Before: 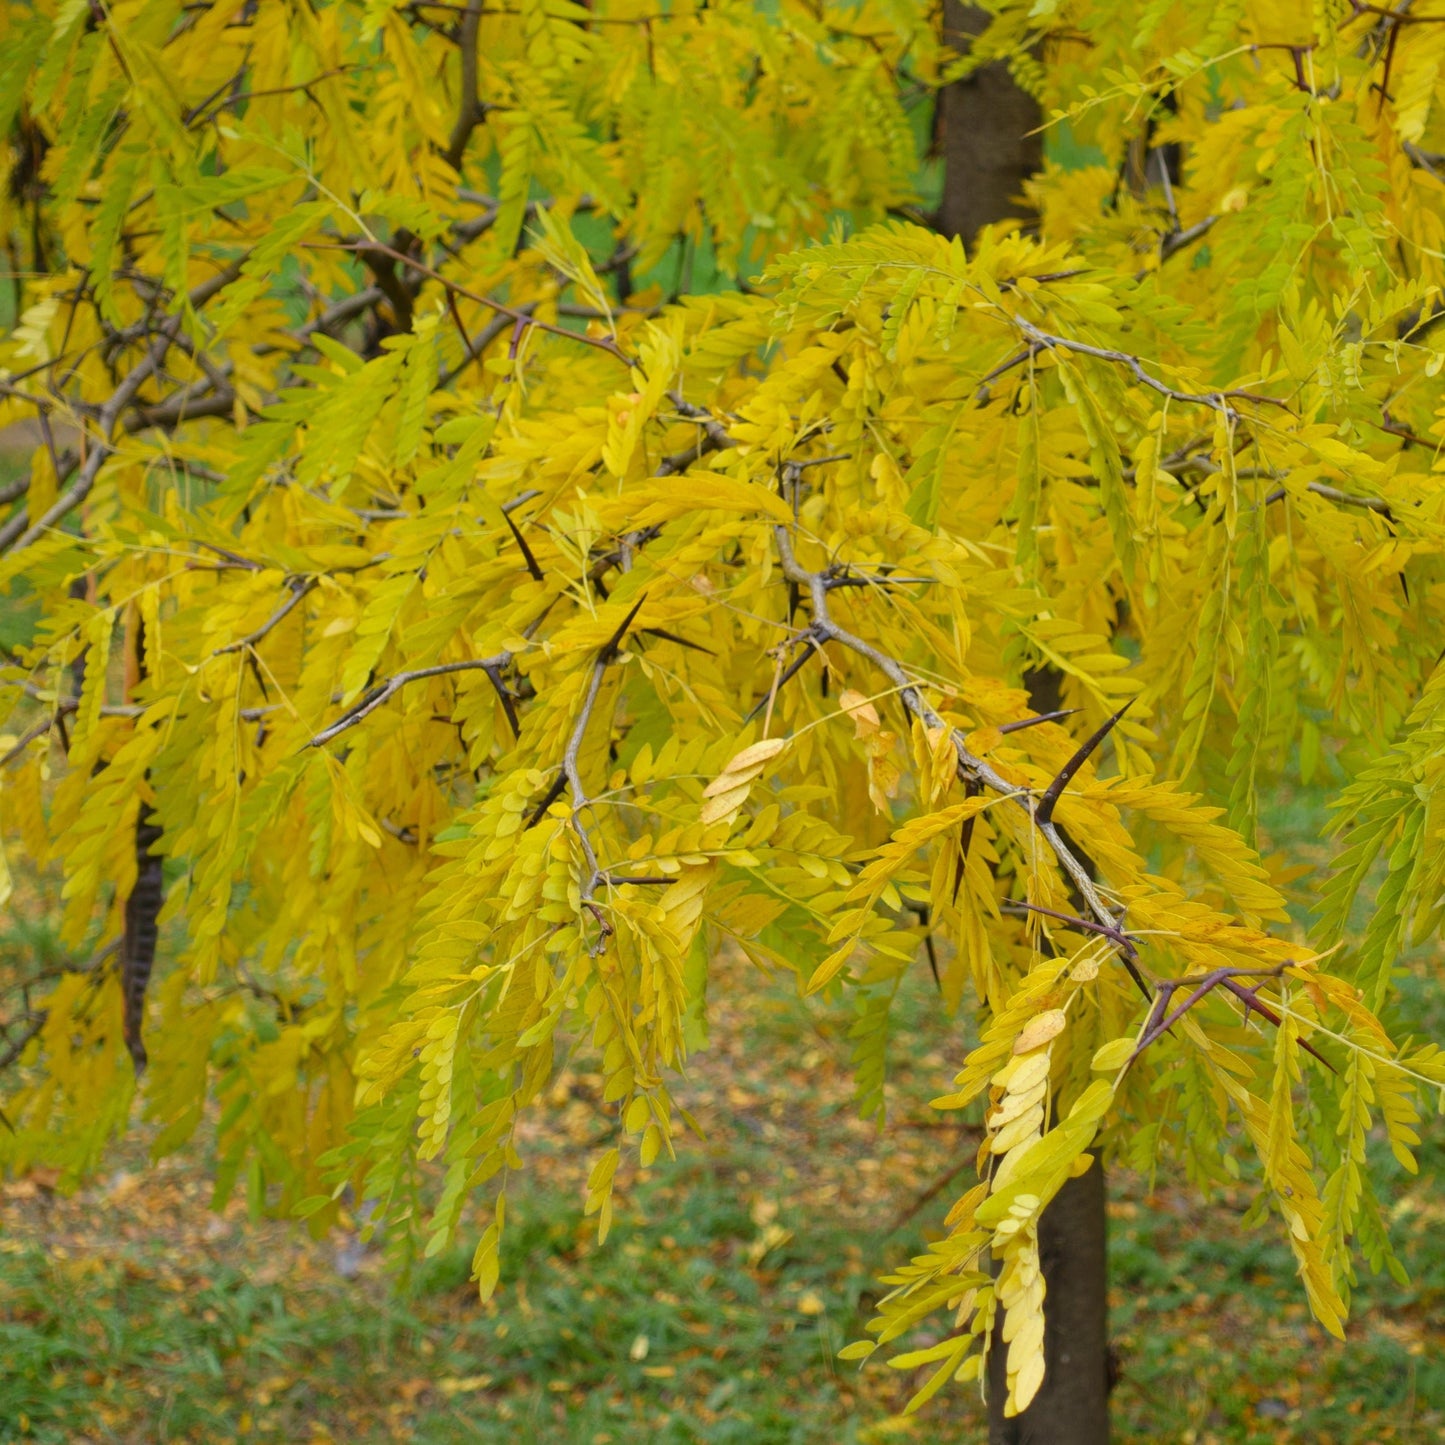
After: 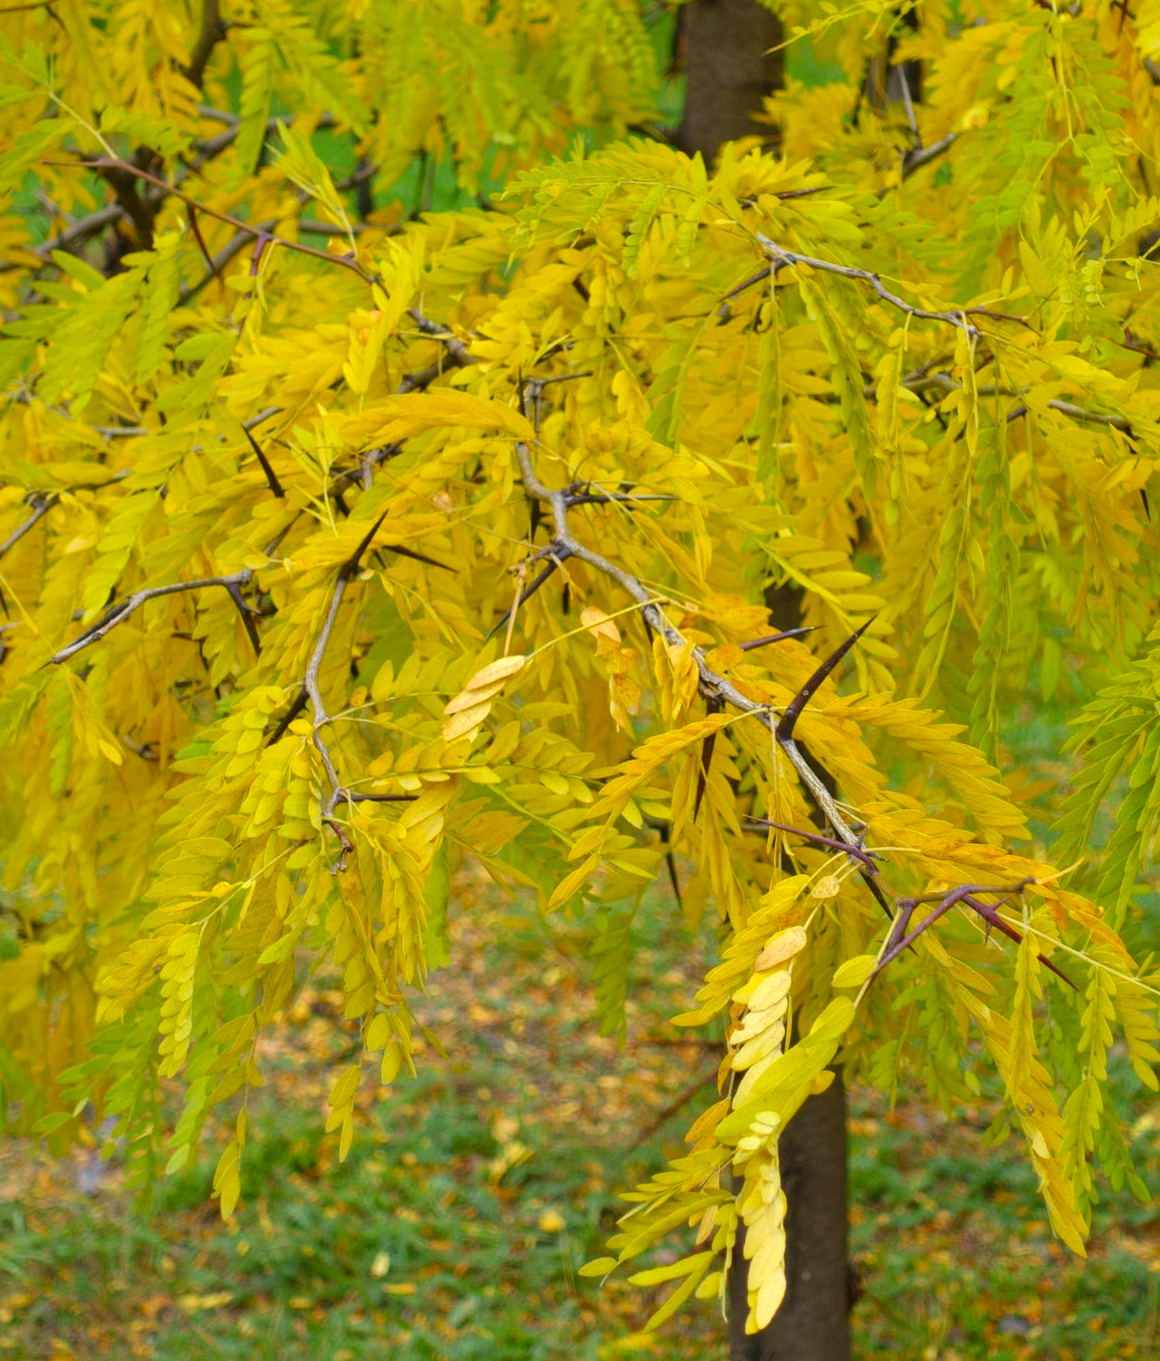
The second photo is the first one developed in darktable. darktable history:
exposure: exposure 0.2 EV, compensate highlight preservation false
shadows and highlights: shadows 37.27, highlights -28.18, soften with gaussian
contrast brightness saturation: contrast 0.04, saturation 0.16
crop and rotate: left 17.959%, top 5.771%, right 1.742%
